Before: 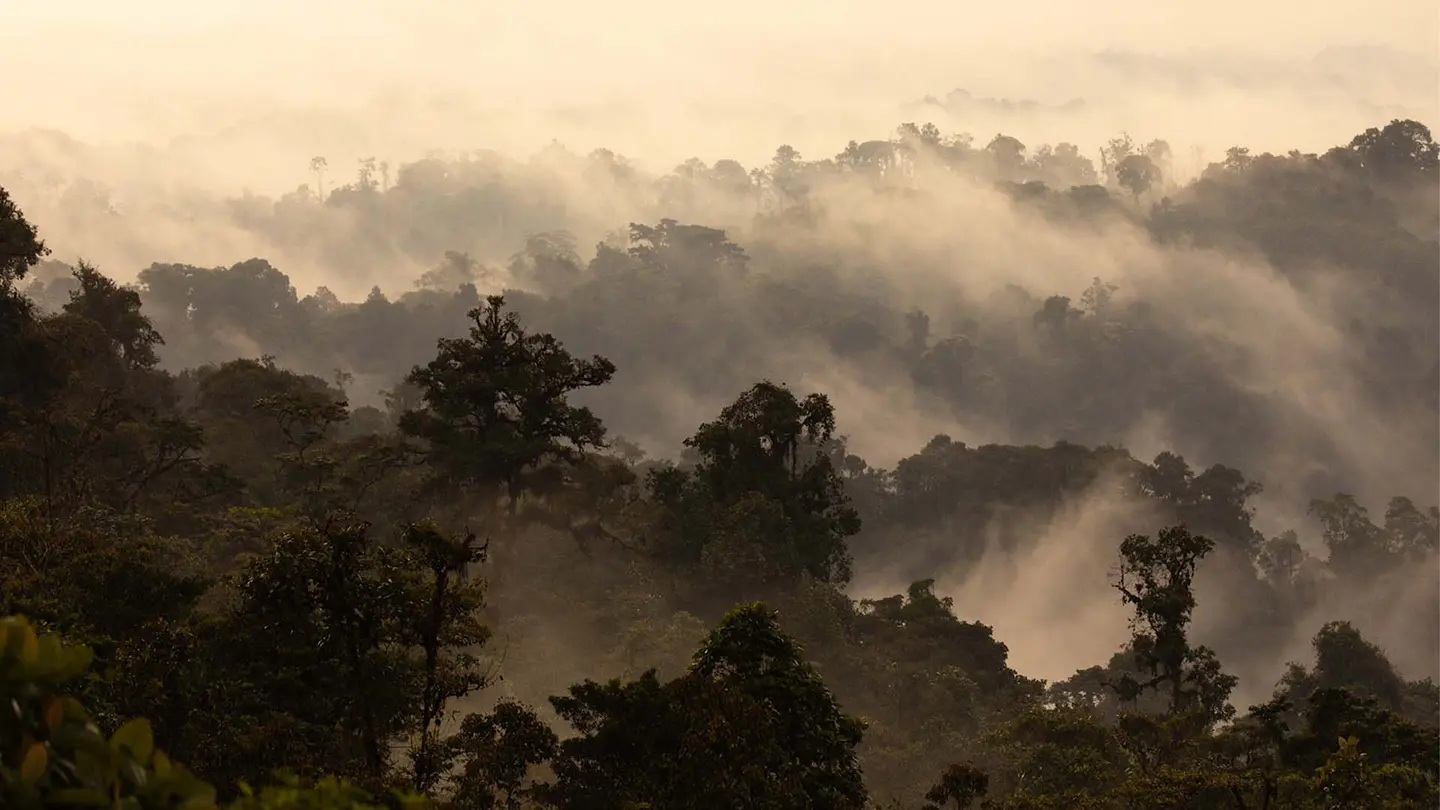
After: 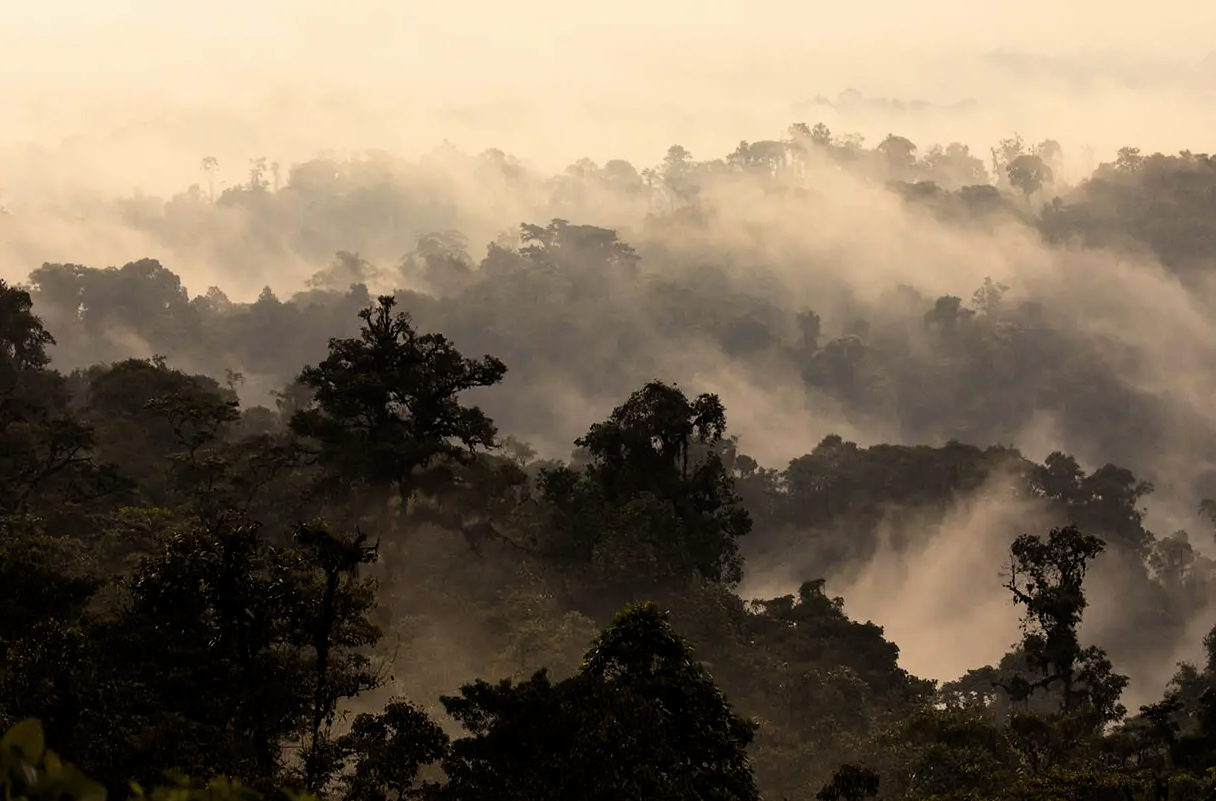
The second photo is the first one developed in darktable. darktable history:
tone curve: curves: ch0 [(0.021, 0) (0.104, 0.052) (0.496, 0.526) (0.737, 0.783) (1, 1)], color space Lab, linked channels, preserve colors none
exposure: exposure -0.072 EV, compensate highlight preservation false
crop: left 7.598%, right 7.873%
